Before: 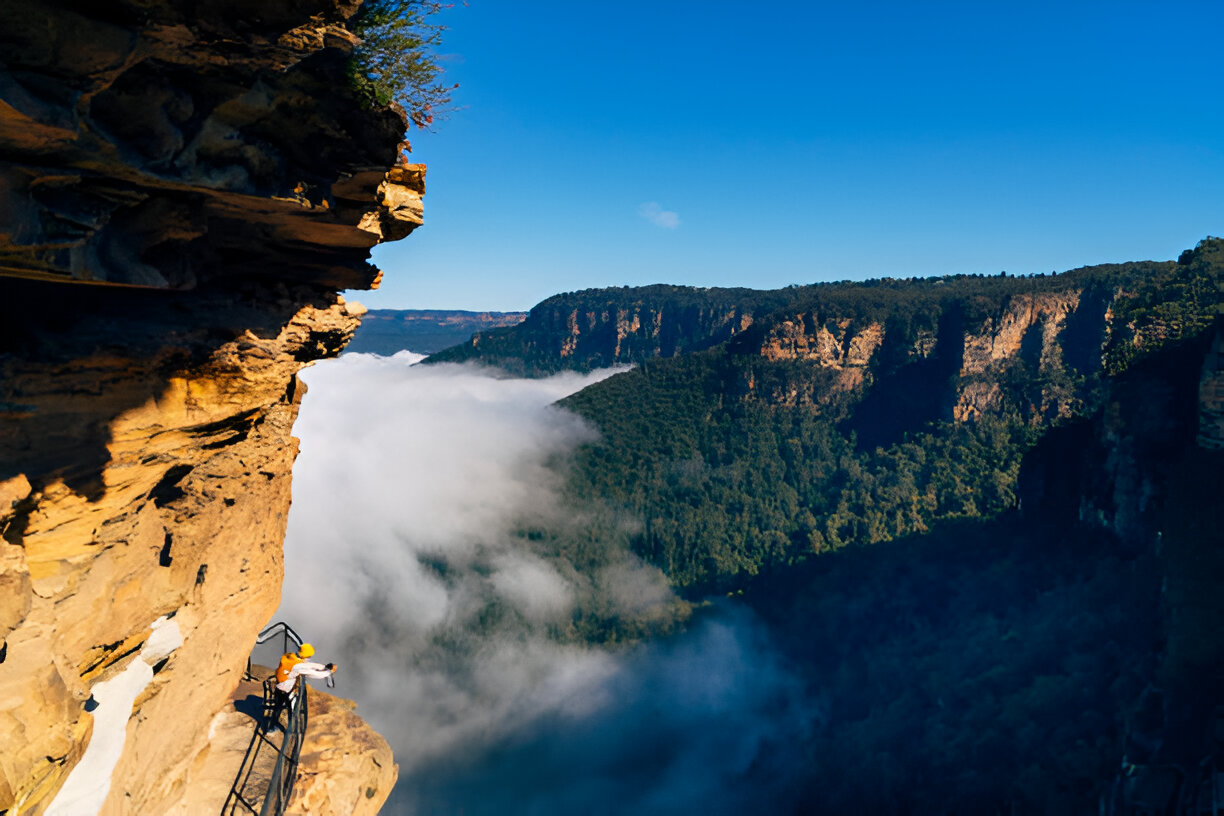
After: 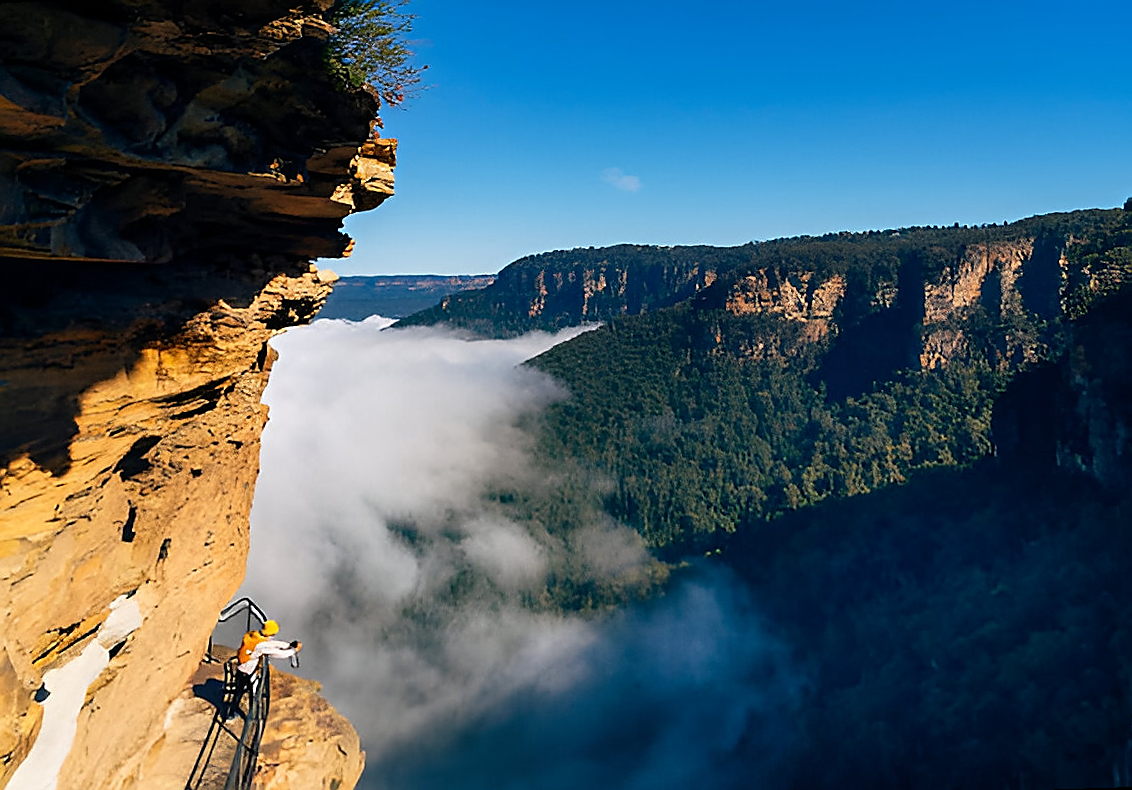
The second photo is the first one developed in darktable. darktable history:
sharpen: radius 1.4, amount 1.25, threshold 0.7
rotate and perspective: rotation -1.68°, lens shift (vertical) -0.146, crop left 0.049, crop right 0.912, crop top 0.032, crop bottom 0.96
